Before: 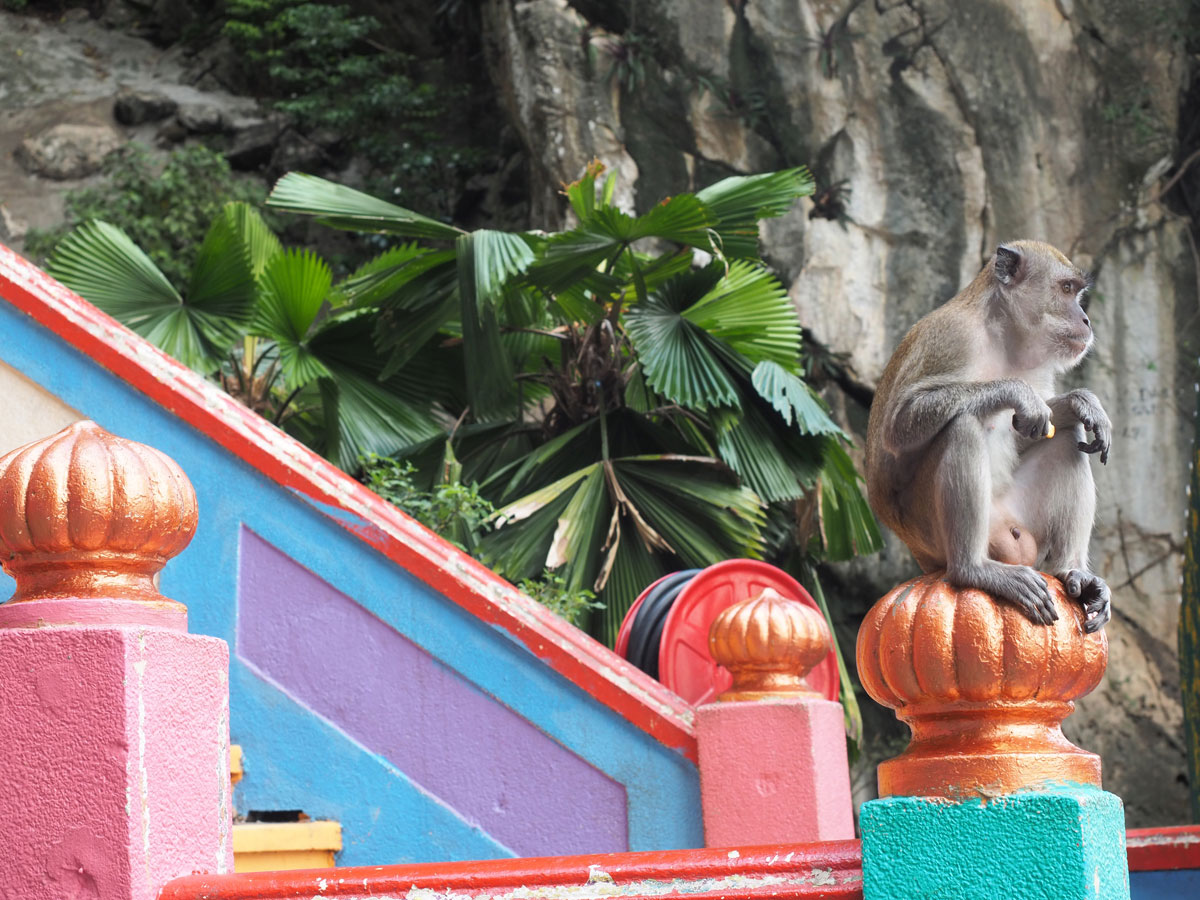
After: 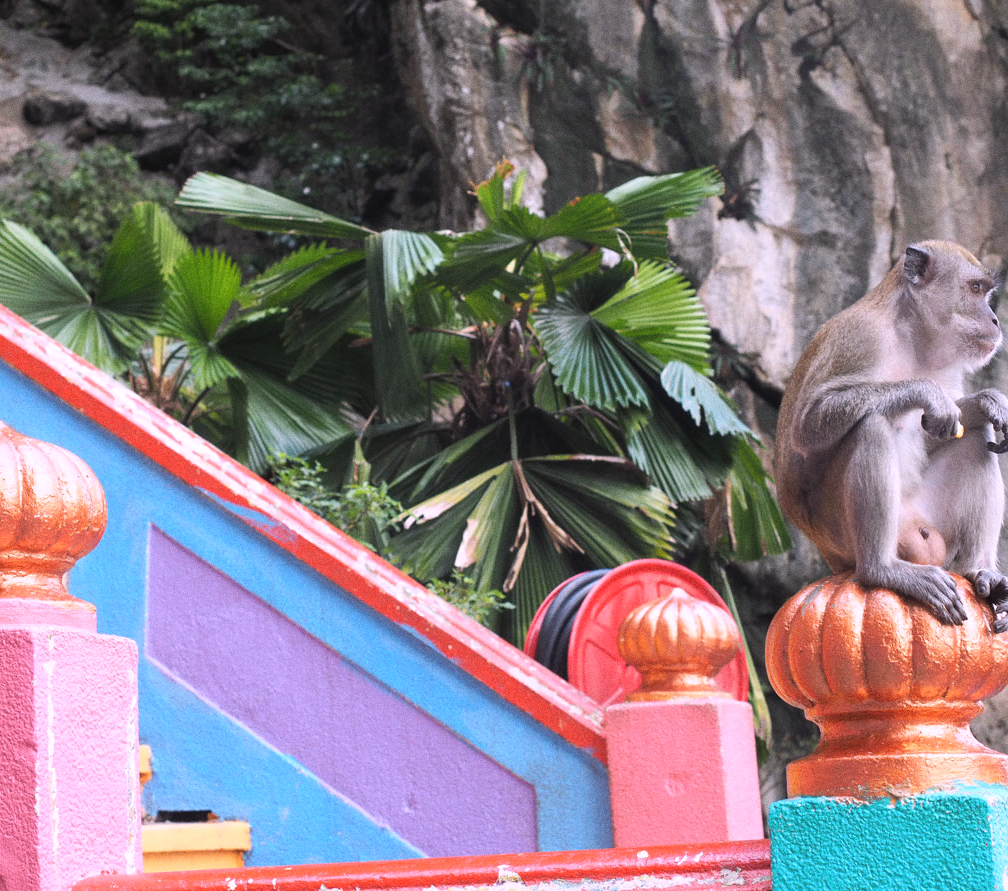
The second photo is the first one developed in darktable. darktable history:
crop: left 7.598%, right 7.873%
grain: coarseness 0.09 ISO
contrast brightness saturation: contrast 0.05, brightness 0.06, saturation 0.01
white balance: red 1.066, blue 1.119
levels: mode automatic, gray 50.8%
